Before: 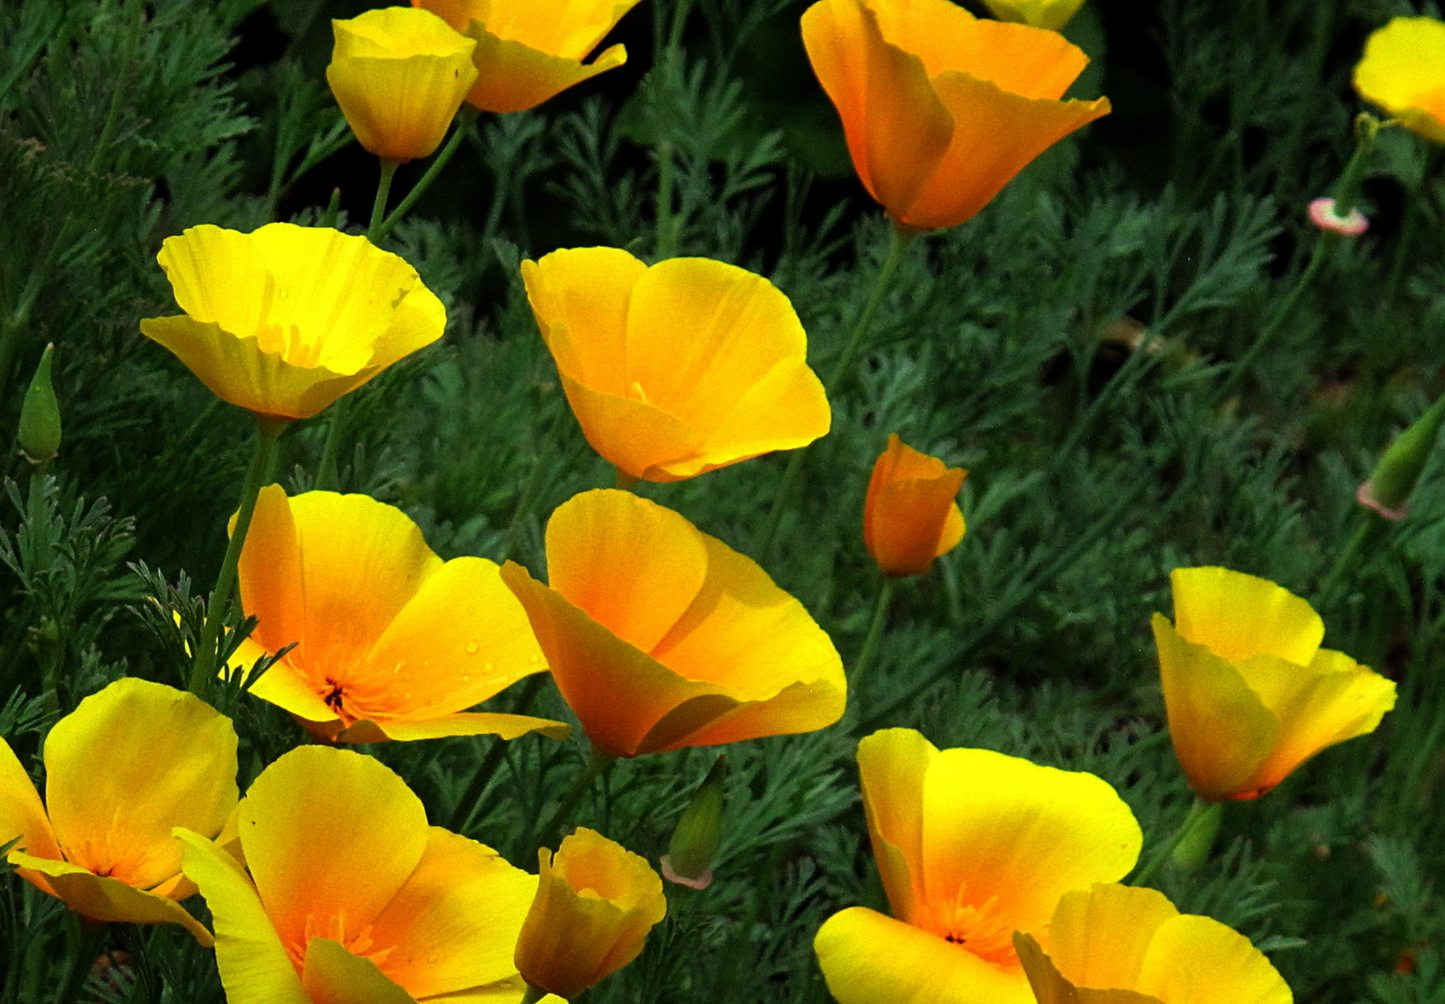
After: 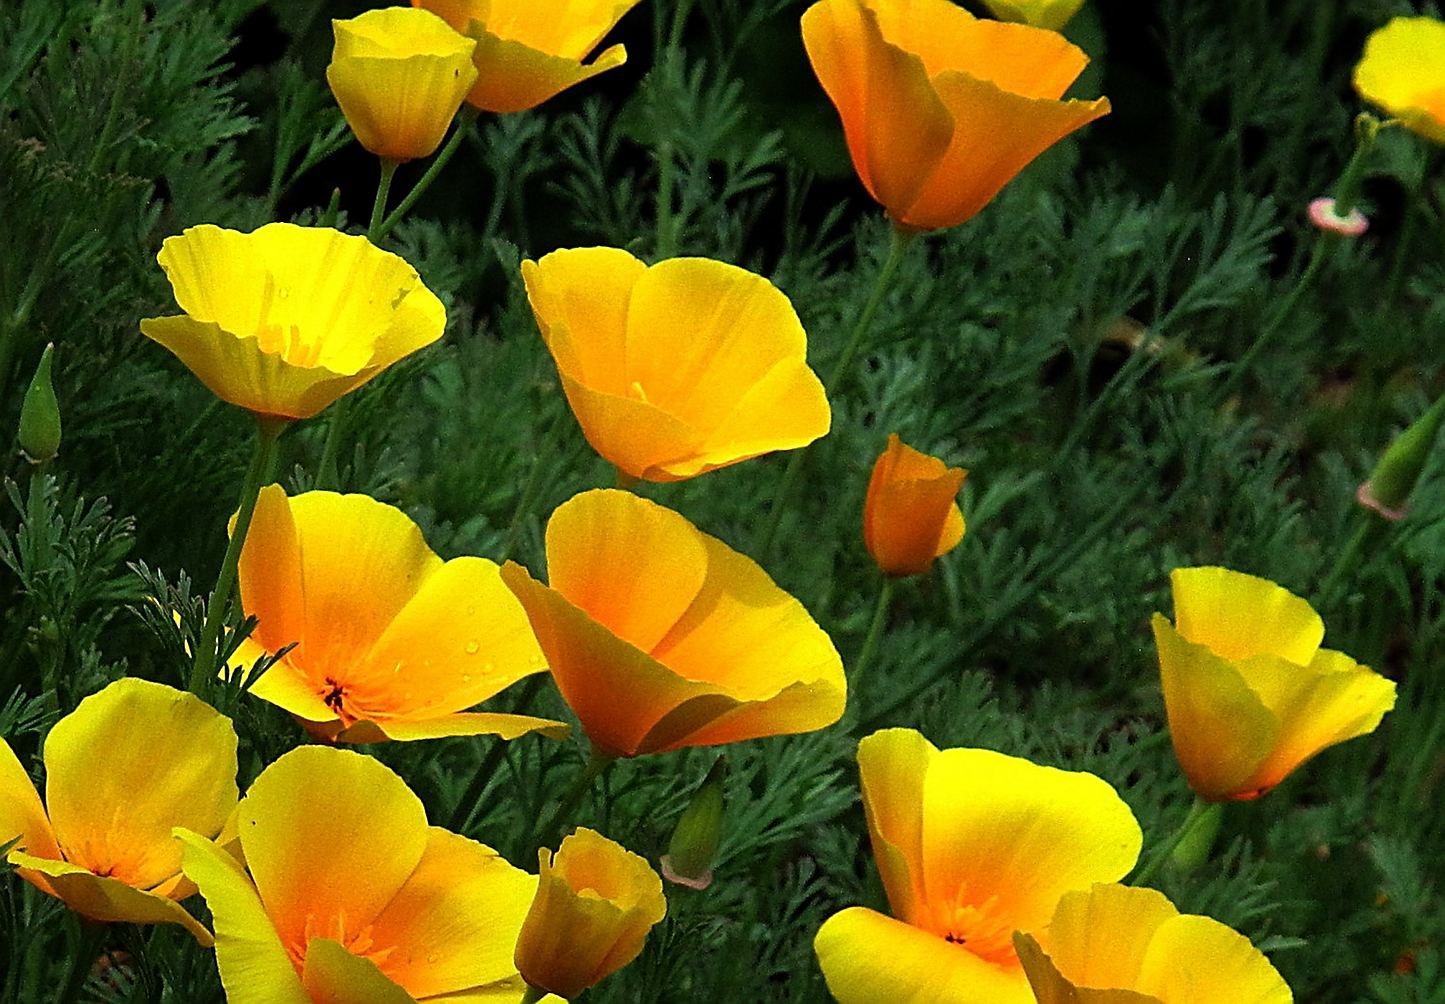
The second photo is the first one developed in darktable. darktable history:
sharpen: radius 1.355, amount 1.254, threshold 0.725
